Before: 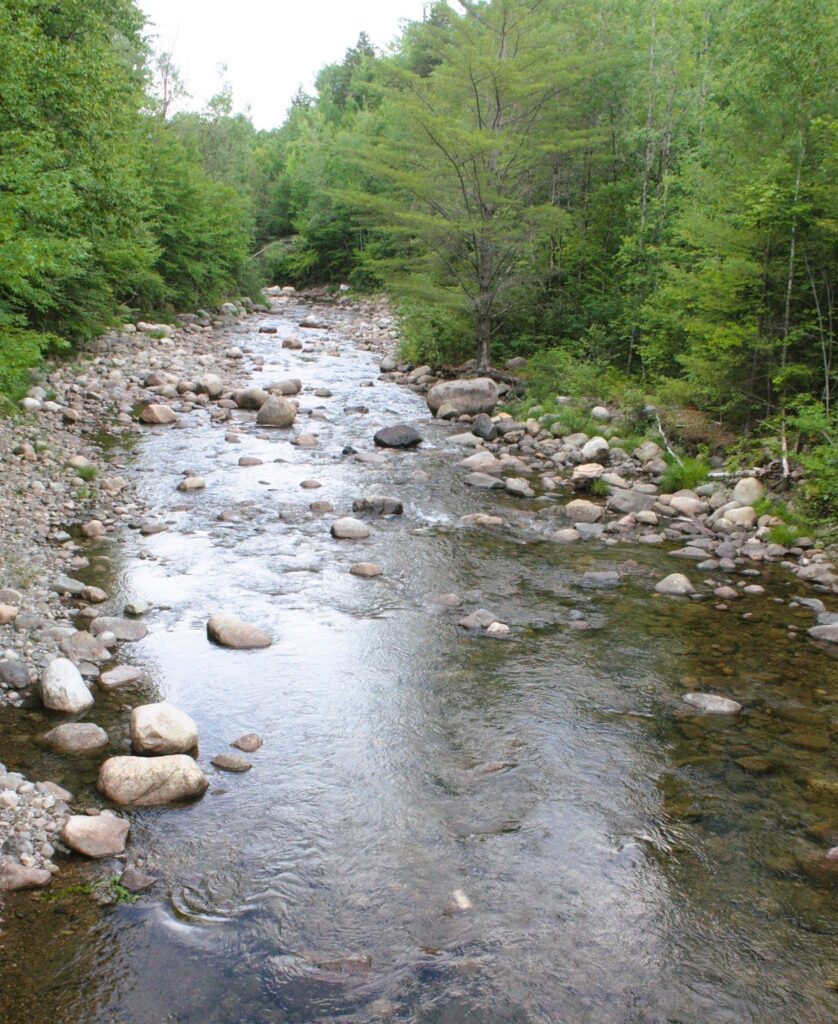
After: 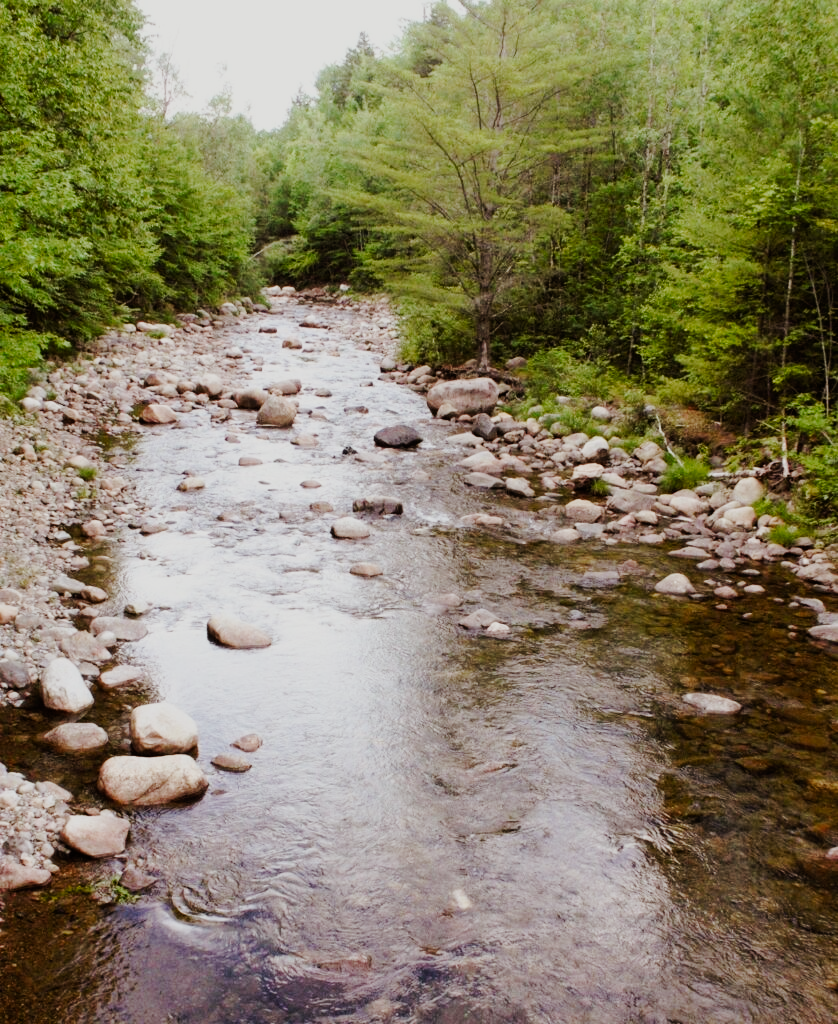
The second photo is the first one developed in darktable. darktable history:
color balance rgb: power › chroma 1.559%, power › hue 27.77°, linear chroma grading › global chroma -15.354%, perceptual saturation grading › global saturation 20%, perceptual saturation grading › highlights -49.178%, perceptual saturation grading › shadows 24.298%
tone curve: curves: ch0 [(0, 0) (0.126, 0.061) (0.338, 0.285) (0.494, 0.518) (0.703, 0.762) (1, 1)]; ch1 [(0, 0) (0.364, 0.322) (0.443, 0.441) (0.5, 0.501) (0.55, 0.578) (1, 1)]; ch2 [(0, 0) (0.44, 0.424) (0.501, 0.499) (0.557, 0.564) (0.613, 0.682) (0.707, 0.746) (1, 1)], preserve colors none
filmic rgb: black relative exposure -7.65 EV, white relative exposure 4.56 EV, hardness 3.61
